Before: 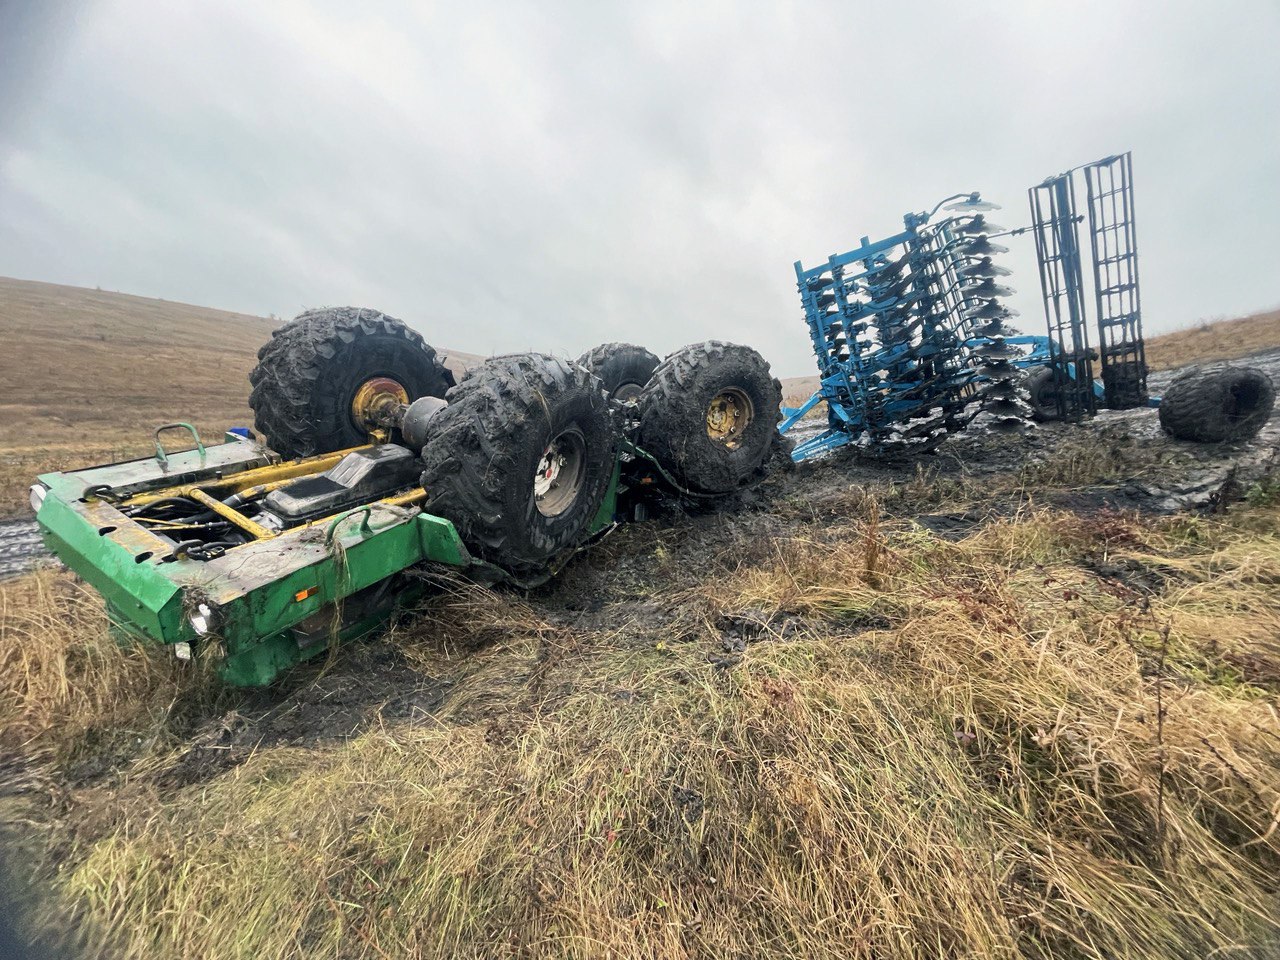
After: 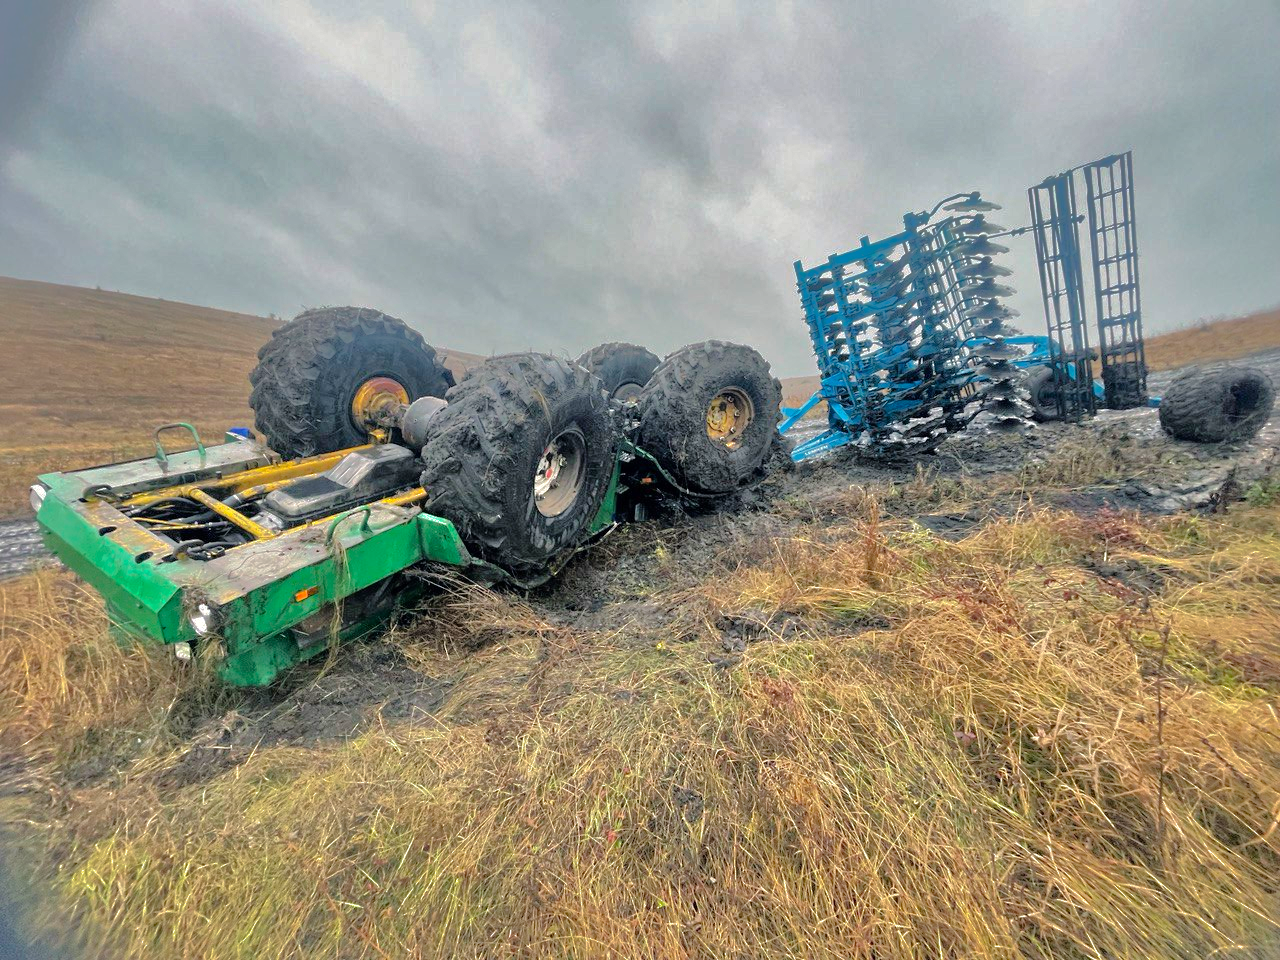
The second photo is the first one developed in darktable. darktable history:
shadows and highlights: shadows -19.91, highlights -73.15
tone equalizer: -7 EV 0.15 EV, -6 EV 0.6 EV, -5 EV 1.15 EV, -4 EV 1.33 EV, -3 EV 1.15 EV, -2 EV 0.6 EV, -1 EV 0.15 EV, mask exposure compensation -0.5 EV
